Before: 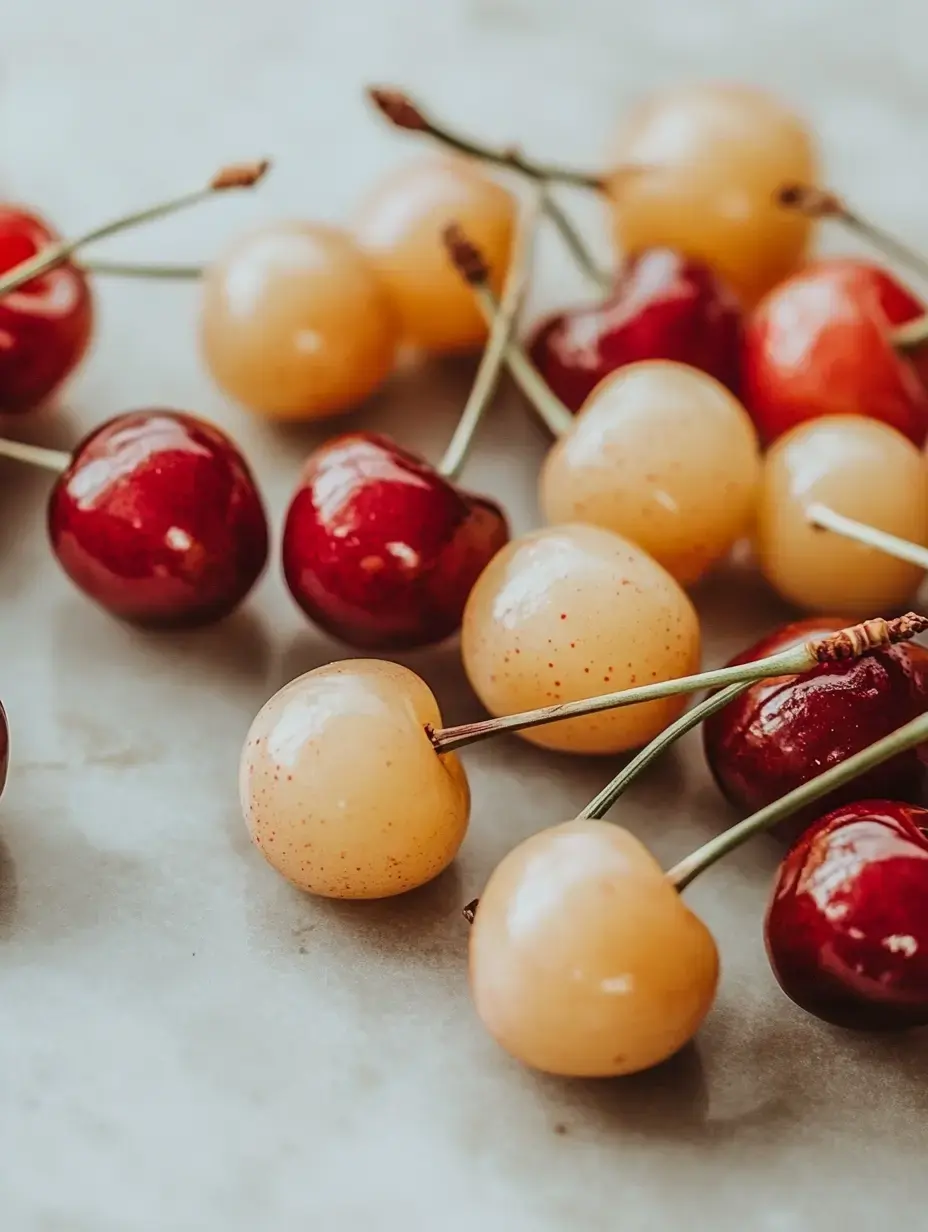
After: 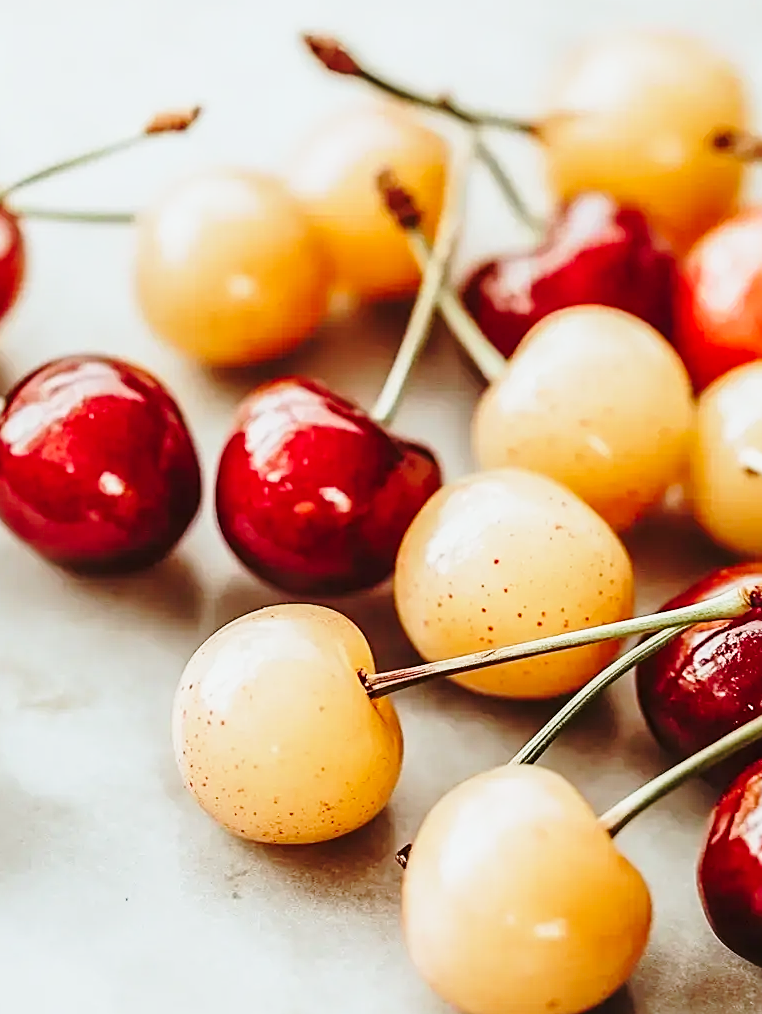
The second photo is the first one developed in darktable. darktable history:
crop and rotate: left 7.26%, top 4.482%, right 10.552%, bottom 13.198%
base curve: curves: ch0 [(0, 0) (0.028, 0.03) (0.121, 0.232) (0.46, 0.748) (0.859, 0.968) (1, 1)], preserve colors none
sharpen: on, module defaults
